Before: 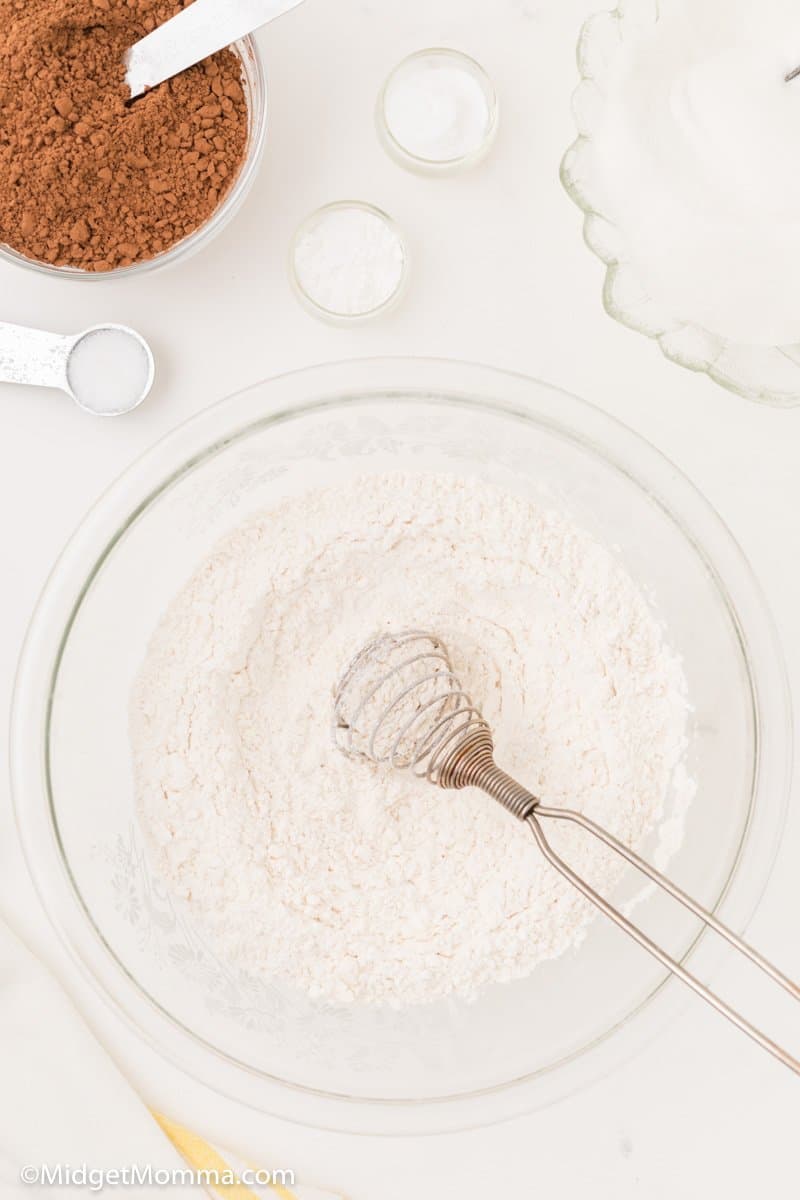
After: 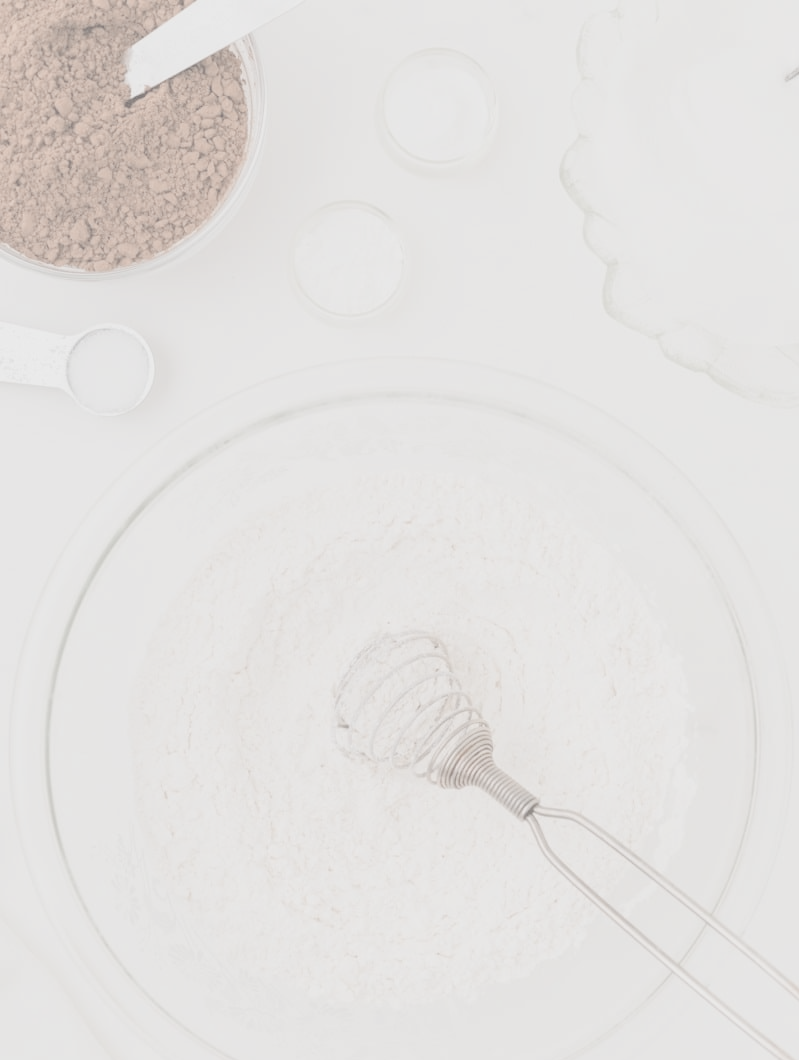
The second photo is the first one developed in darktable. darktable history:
contrast brightness saturation: contrast -0.334, brightness 0.764, saturation -0.797
crop and rotate: top 0%, bottom 11.596%
